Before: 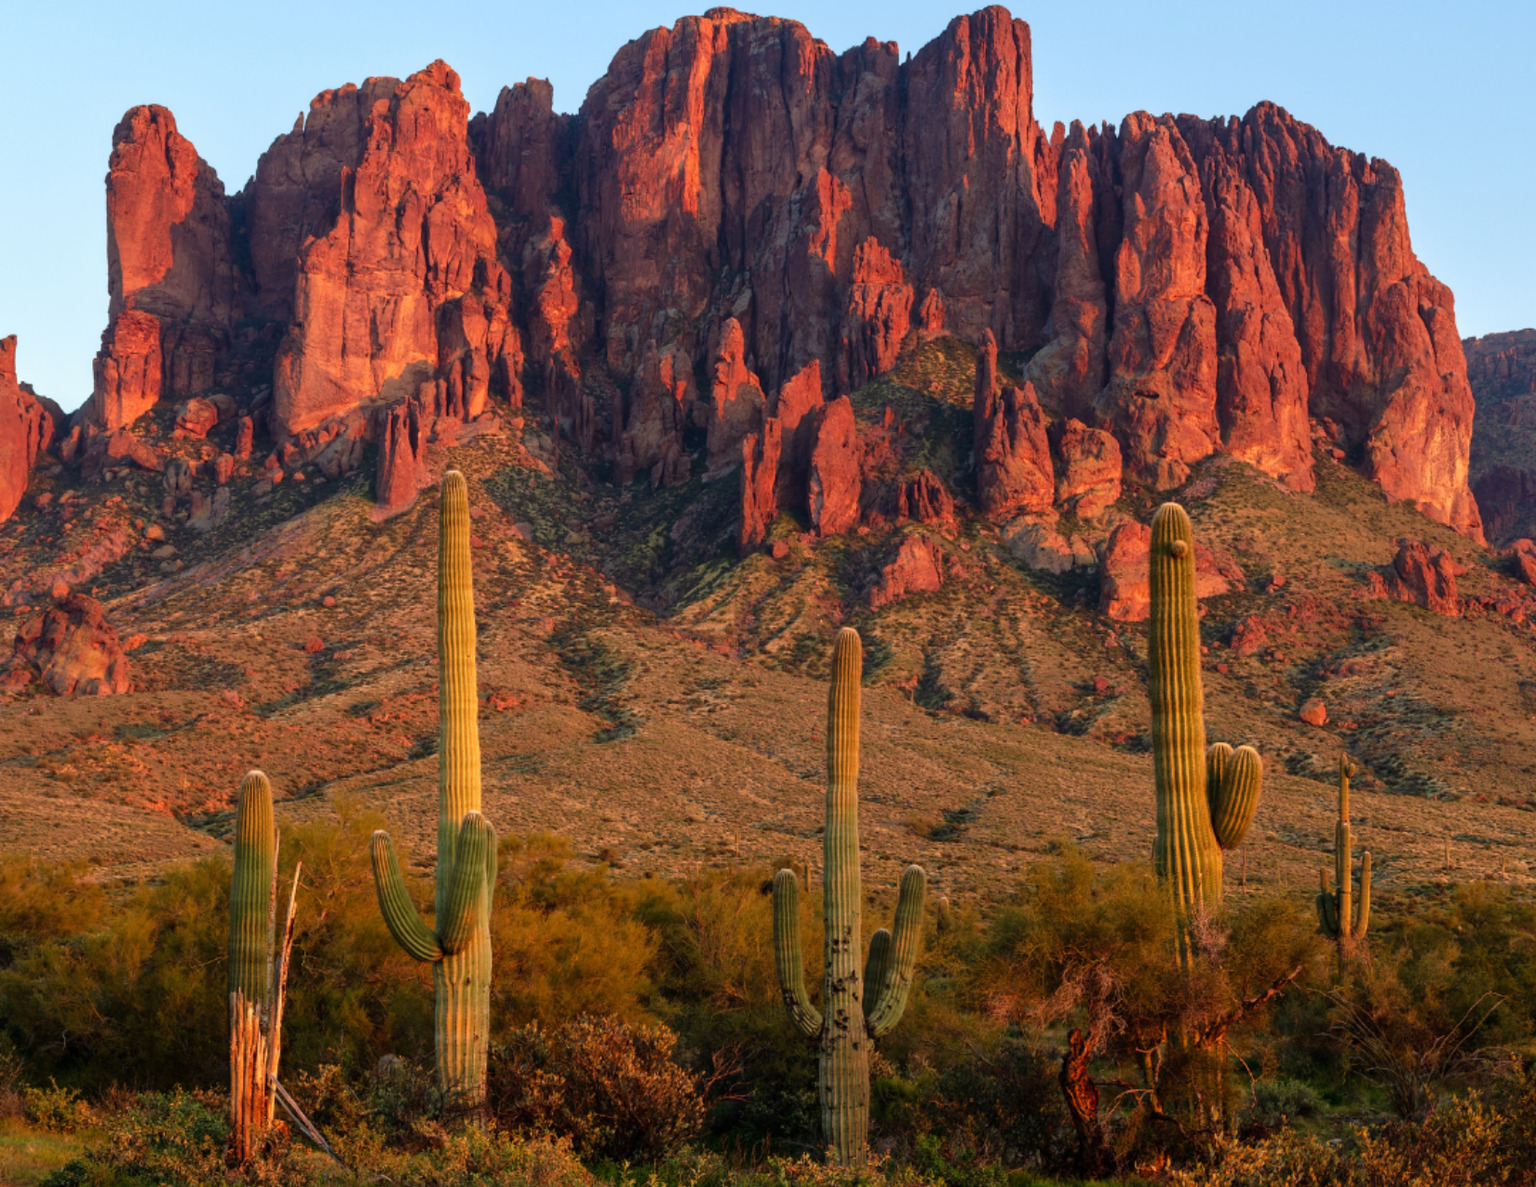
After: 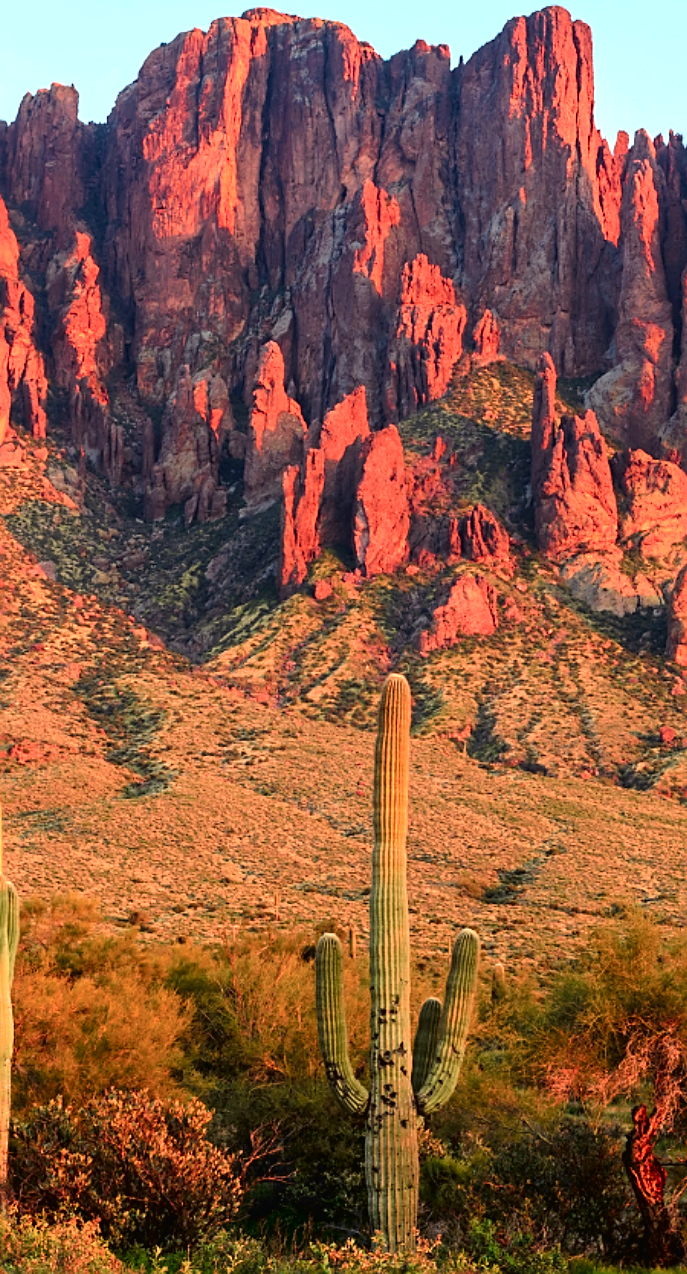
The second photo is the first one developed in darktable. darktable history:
tone curve: curves: ch0 [(0, 0.013) (0.054, 0.018) (0.205, 0.191) (0.289, 0.292) (0.39, 0.424) (0.493, 0.551) (0.666, 0.743) (0.795, 0.841) (1, 0.998)]; ch1 [(0, 0) (0.385, 0.343) (0.439, 0.415) (0.494, 0.495) (0.501, 0.501) (0.51, 0.509) (0.548, 0.554) (0.586, 0.614) (0.66, 0.706) (0.783, 0.804) (1, 1)]; ch2 [(0, 0) (0.304, 0.31) (0.403, 0.399) (0.441, 0.428) (0.47, 0.469) (0.498, 0.496) (0.524, 0.538) (0.566, 0.579) (0.633, 0.665) (0.7, 0.711) (1, 1)], color space Lab, independent channels, preserve colors none
exposure: black level correction -0.002, exposure 0.708 EV, compensate exposure bias true, compensate highlight preservation false
crop: left 31.229%, right 27.105%
sharpen: amount 0.6
tone equalizer: on, module defaults
